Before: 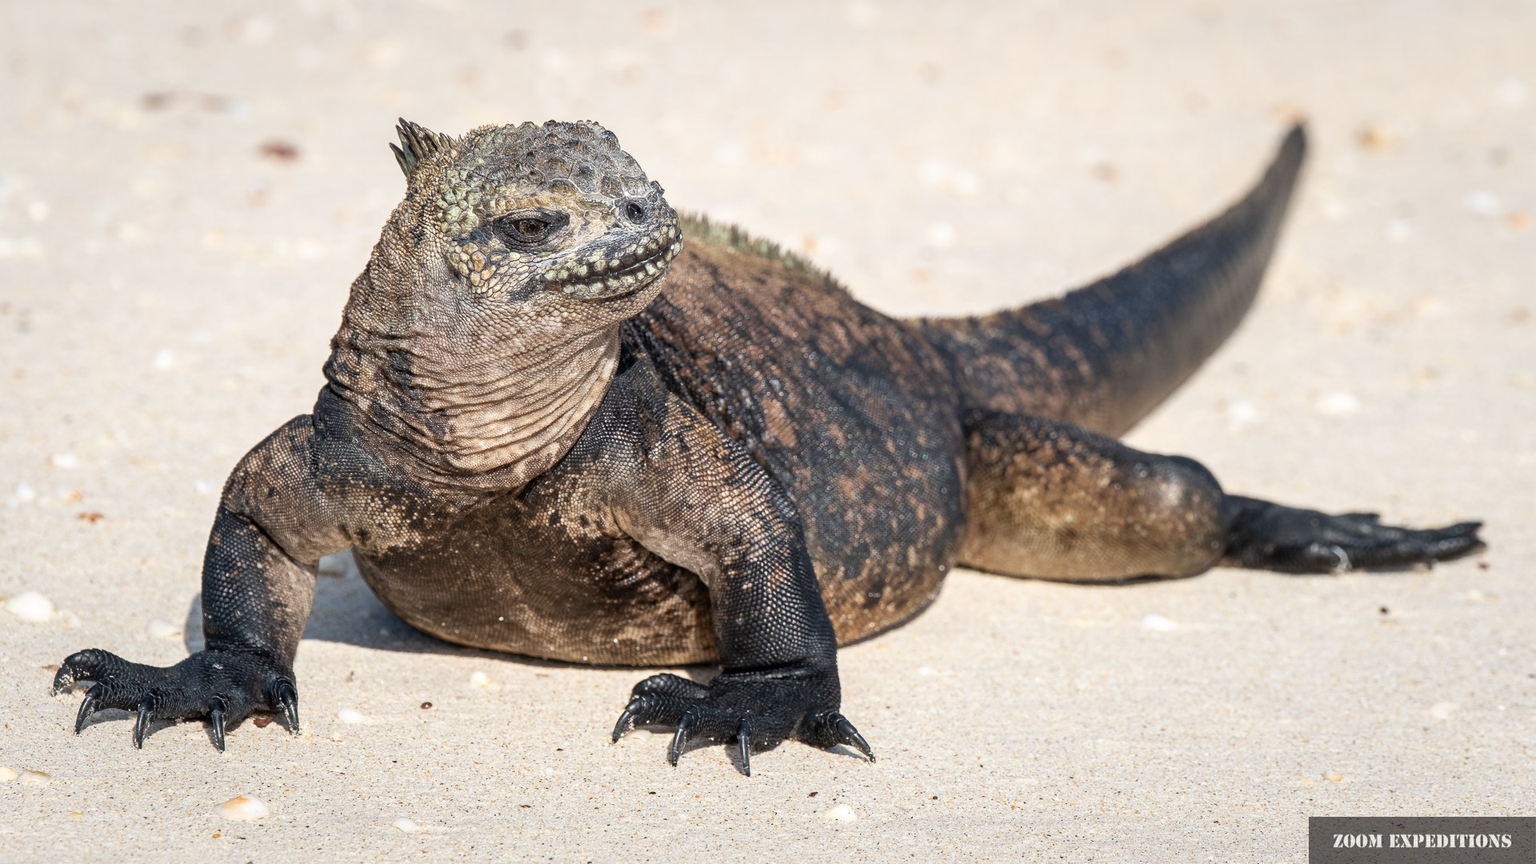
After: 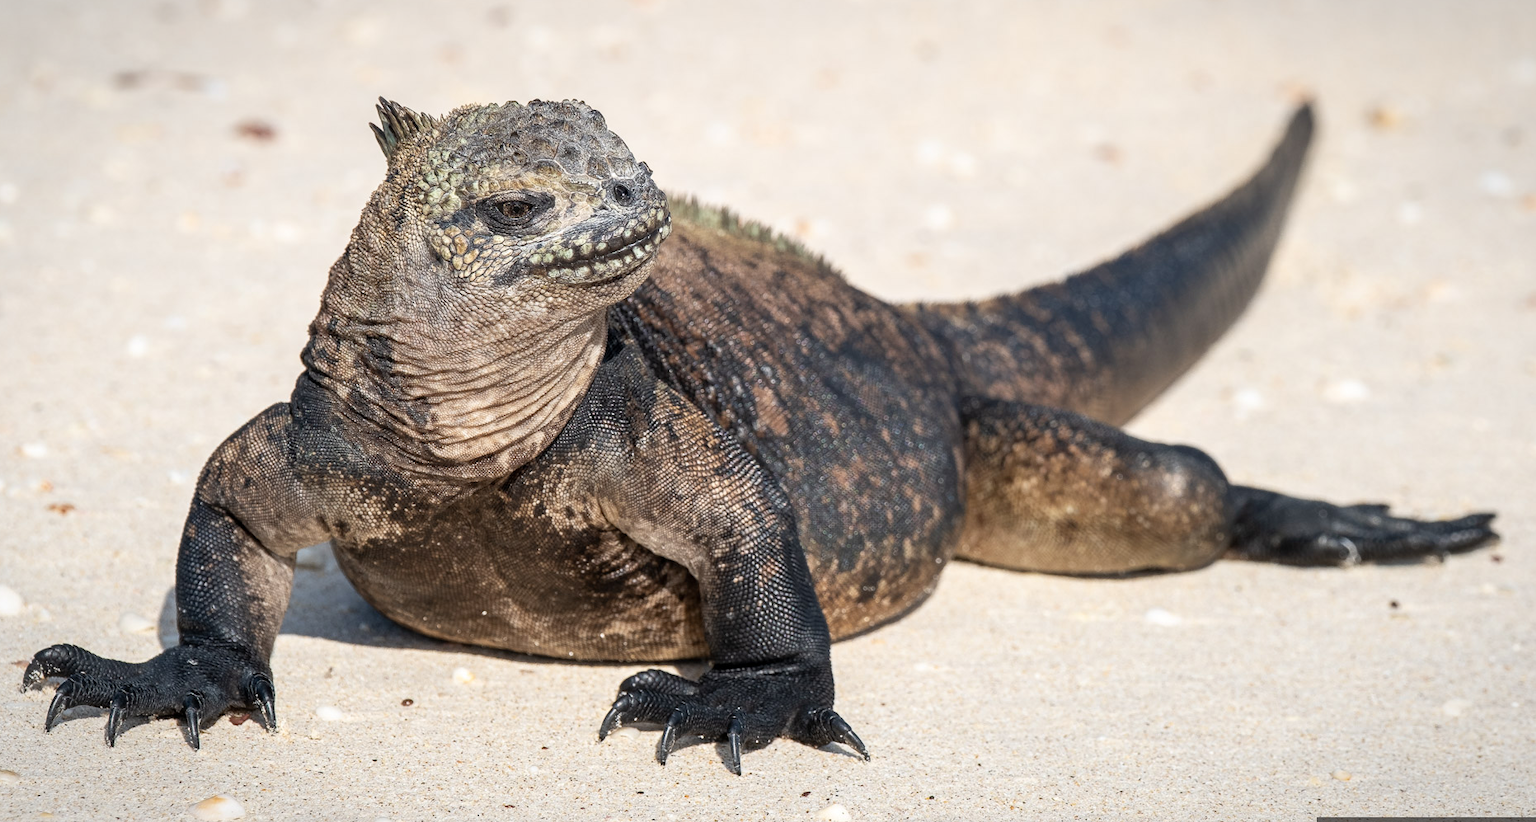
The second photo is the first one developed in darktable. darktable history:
crop: left 2.079%, top 2.82%, right 0.855%, bottom 4.84%
vignetting: fall-off start 98.33%, fall-off radius 101.13%, width/height ratio 1.425
